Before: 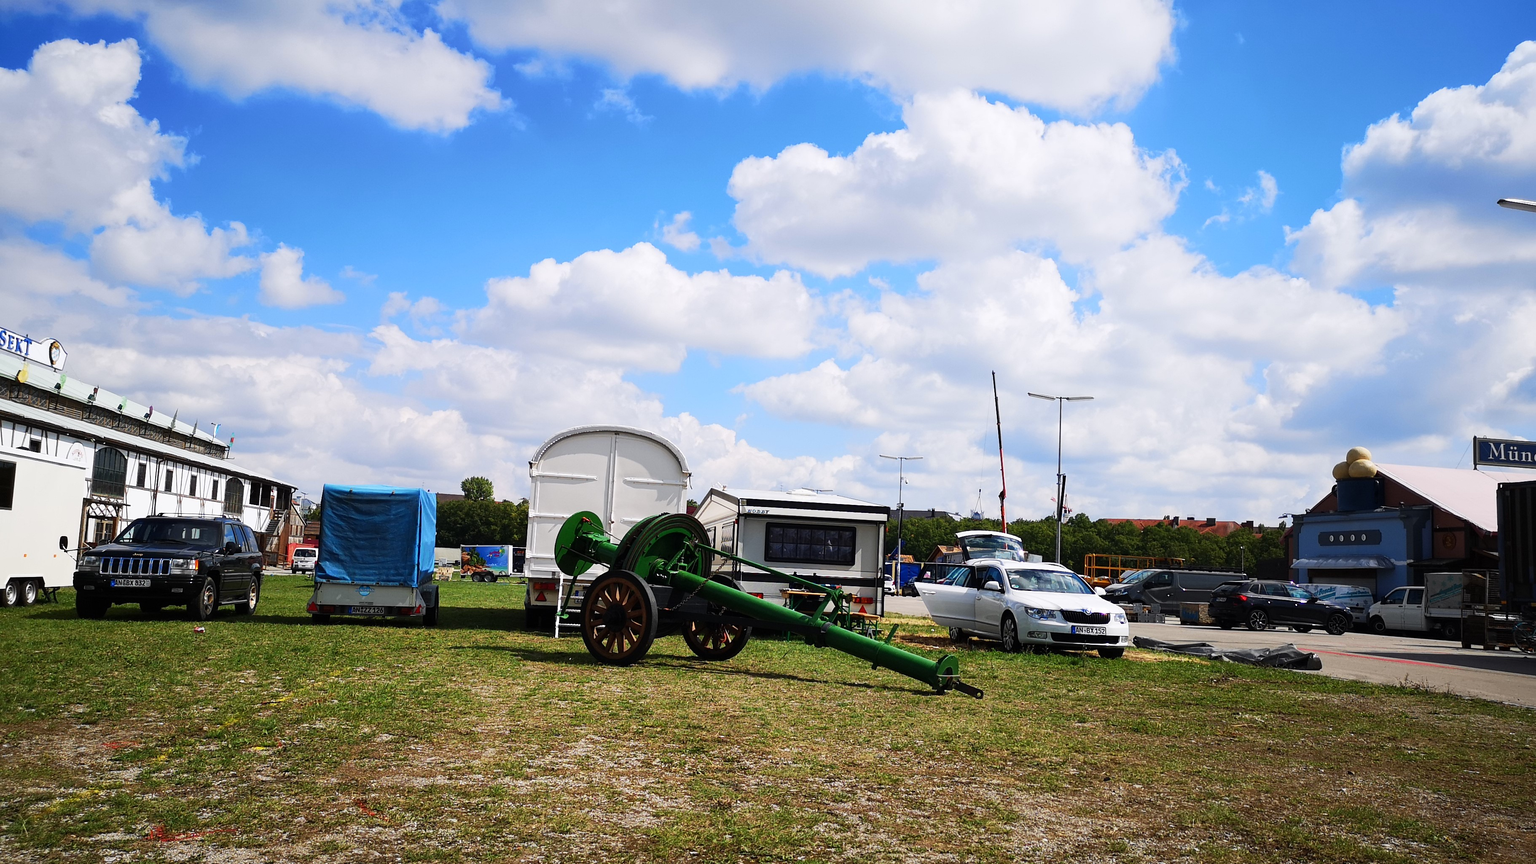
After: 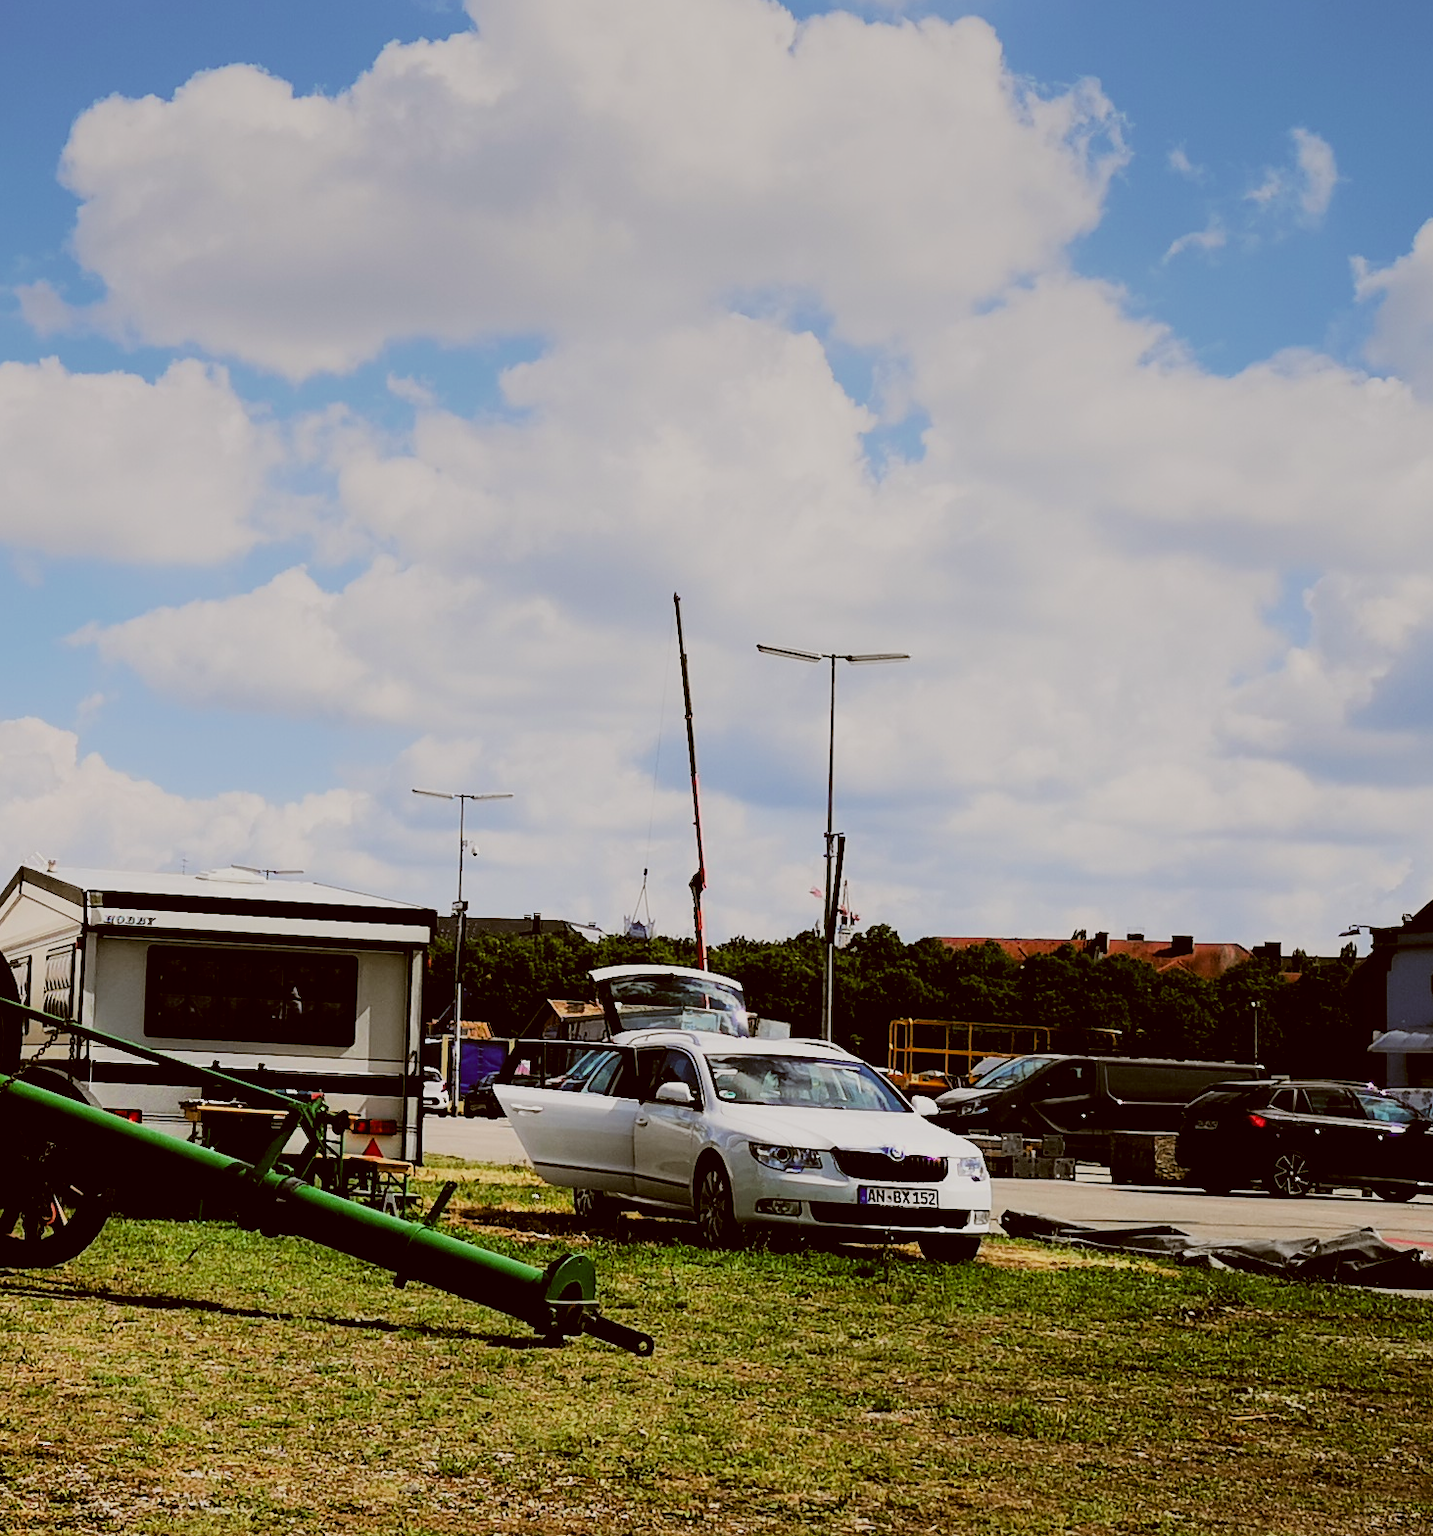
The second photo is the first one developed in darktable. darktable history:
color correction: highlights a* -0.482, highlights b* 0.161, shadows a* 4.66, shadows b* 20.72
filmic rgb: black relative exposure -4.58 EV, white relative exposure 4.8 EV, threshold 3 EV, hardness 2.36, latitude 36.07%, contrast 1.048, highlights saturation mix 1.32%, shadows ↔ highlights balance 1.25%, color science v4 (2020), enable highlight reconstruction true
color balance rgb: shadows lift › luminance -10%, highlights gain › luminance 10%, saturation formula JzAzBz (2021)
crop: left 45.721%, top 13.393%, right 14.118%, bottom 10.01%
graduated density: on, module defaults
